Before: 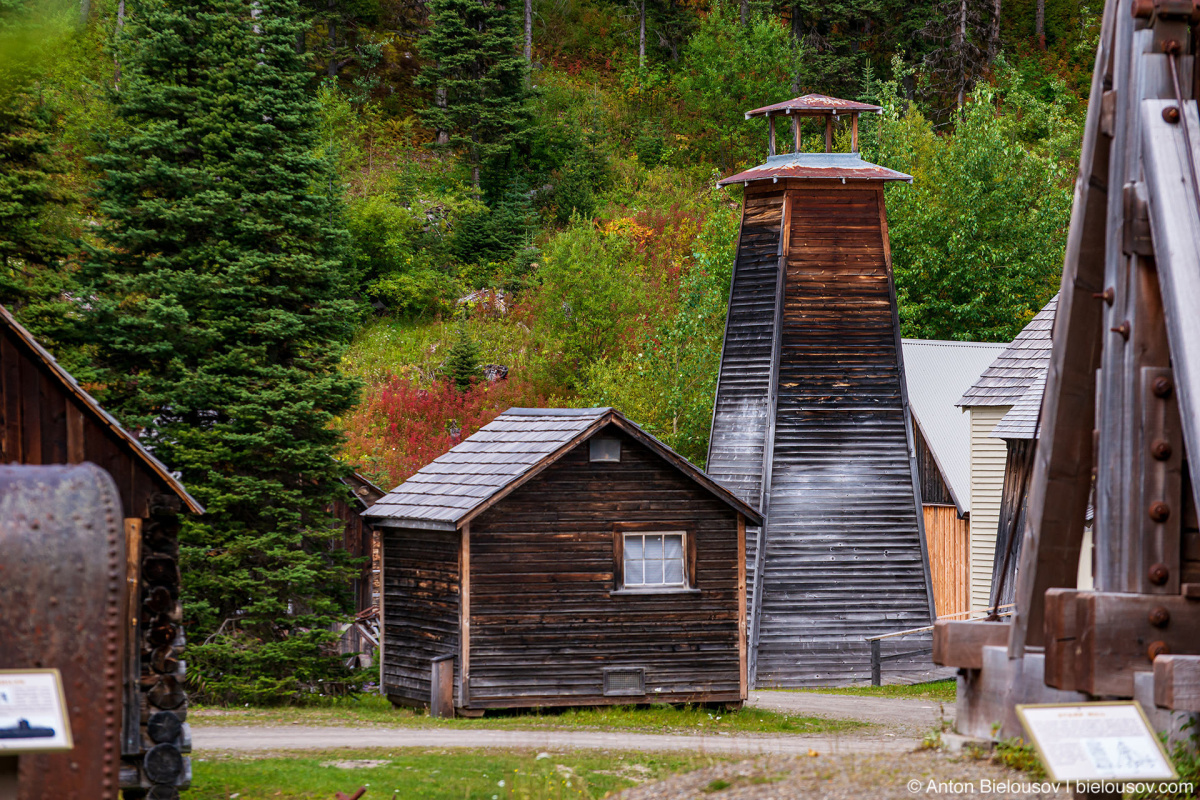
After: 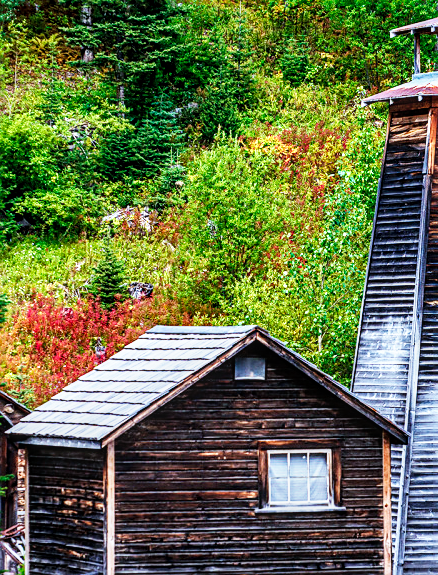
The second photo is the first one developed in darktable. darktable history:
crop and rotate: left 29.657%, top 10.3%, right 33.829%, bottom 17.757%
local contrast: detail 130%
sharpen: on, module defaults
color calibration: x 0.382, y 0.37, temperature 3910.8 K
base curve: curves: ch0 [(0, 0) (0.007, 0.004) (0.027, 0.03) (0.046, 0.07) (0.207, 0.54) (0.442, 0.872) (0.673, 0.972) (1, 1)], preserve colors none
